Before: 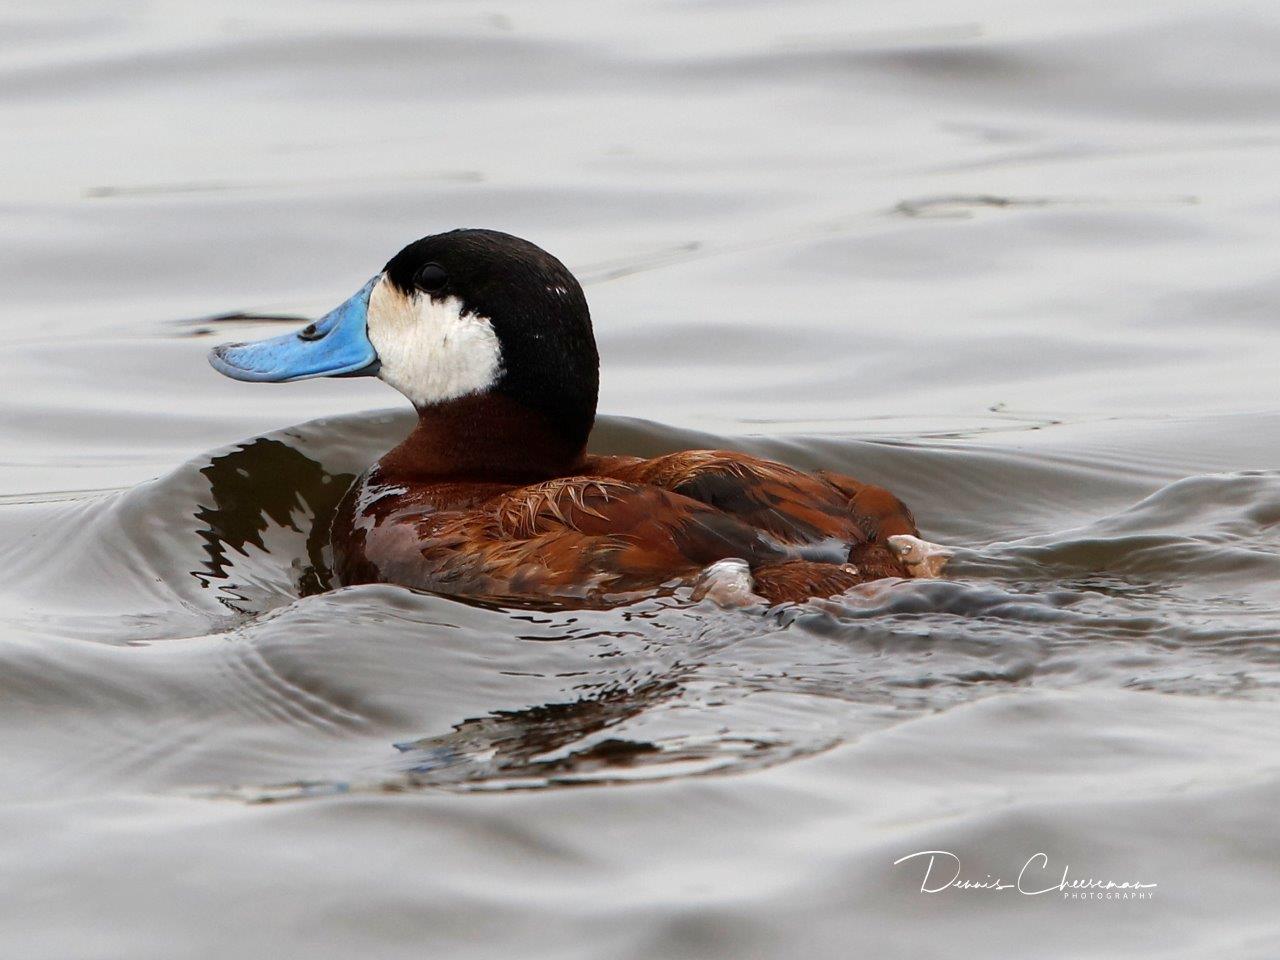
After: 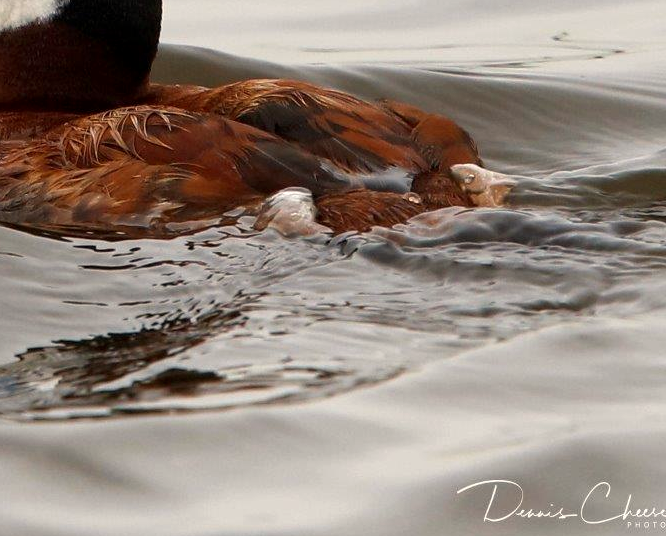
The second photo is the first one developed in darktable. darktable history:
crop: left 34.211%, top 38.725%, right 13.683%, bottom 5.37%
contrast brightness saturation: contrast -0.01, brightness -0.01, saturation 0.026
color calibration: x 0.334, y 0.349, temperature 5385.55 K, gamut compression 0.997
local contrast: highlights 106%, shadows 99%, detail 119%, midtone range 0.2
